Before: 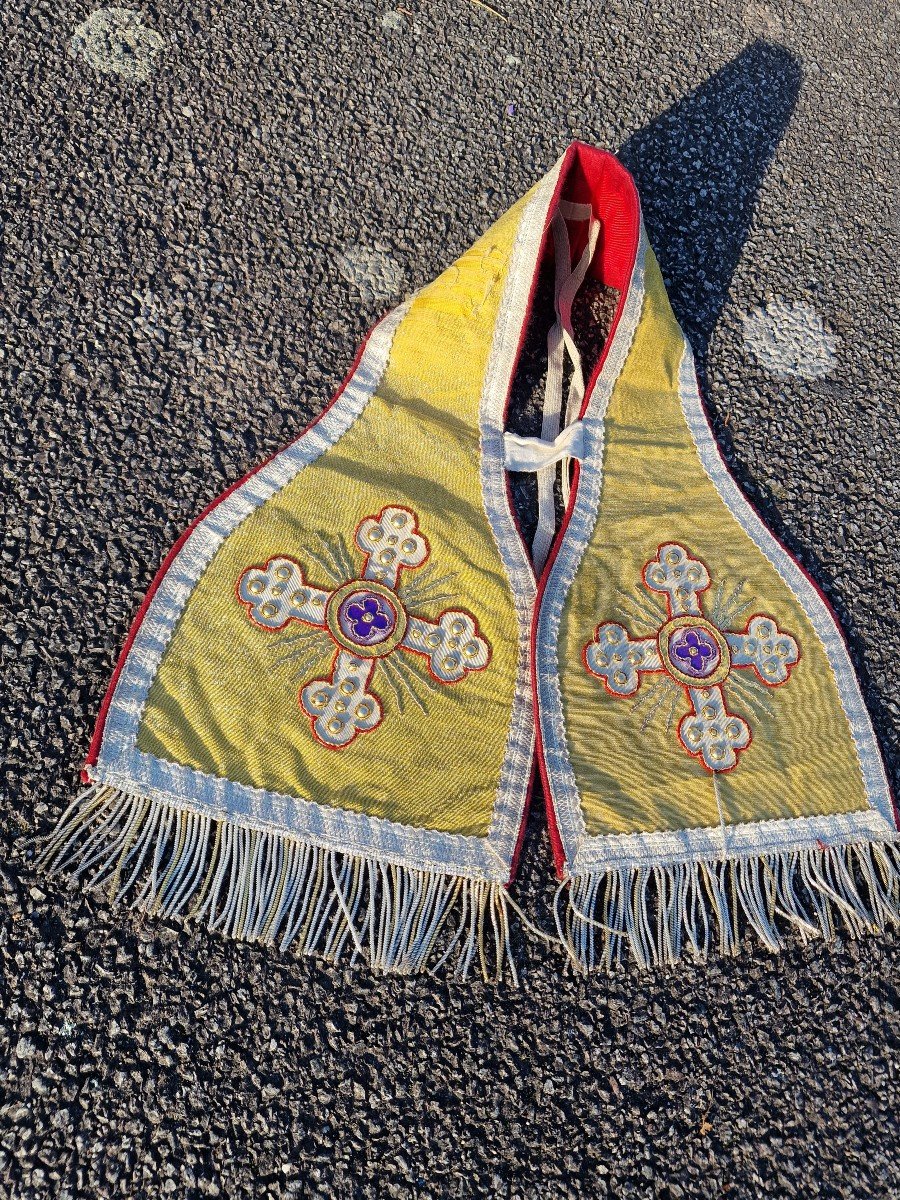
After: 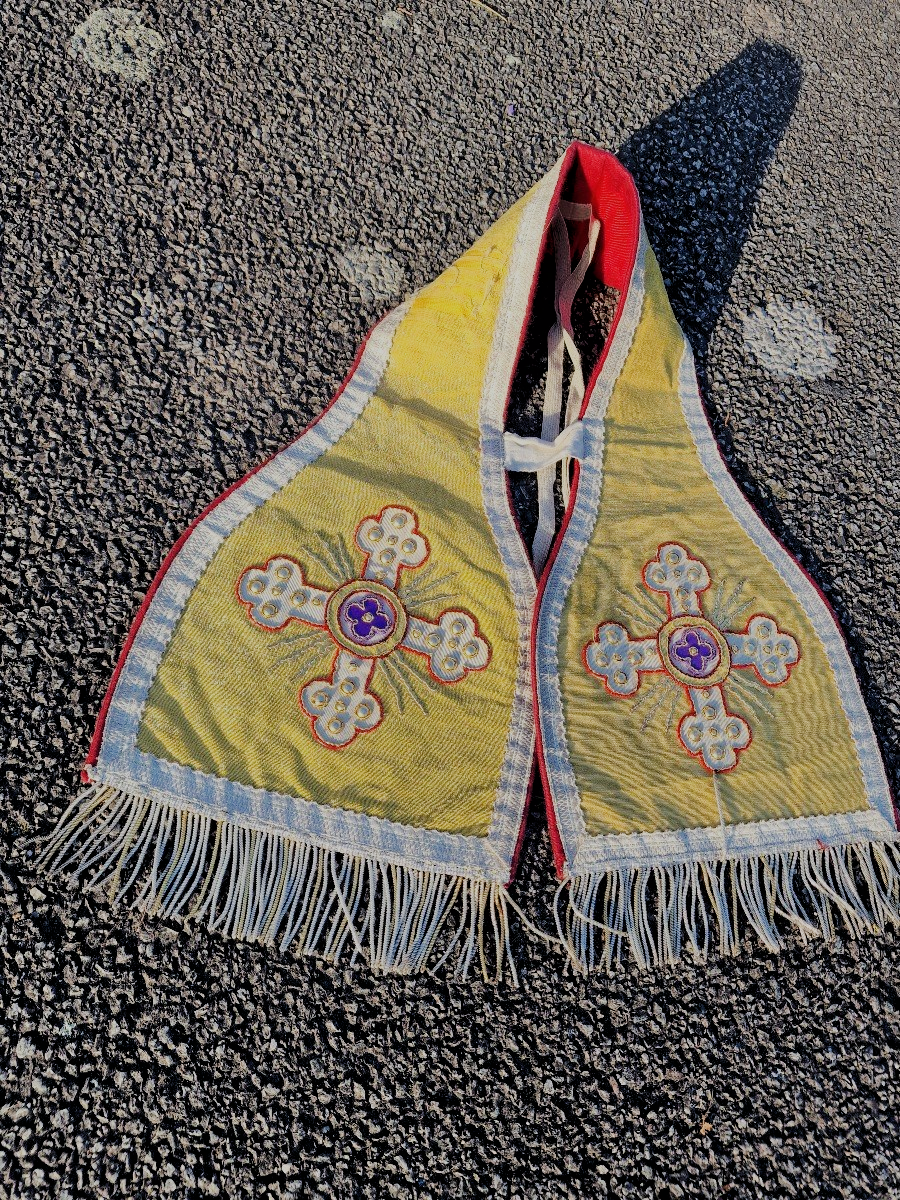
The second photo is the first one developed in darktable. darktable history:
shadows and highlights: radius 128.23, shadows 30.51, highlights -30.72, low approximation 0.01, soften with gaussian
tone equalizer: -8 EV -1.83 EV, -7 EV -1.17 EV, -6 EV -1.65 EV
filmic rgb: black relative exposure -6.96 EV, white relative exposure 5.59 EV, hardness 2.86, iterations of high-quality reconstruction 0
